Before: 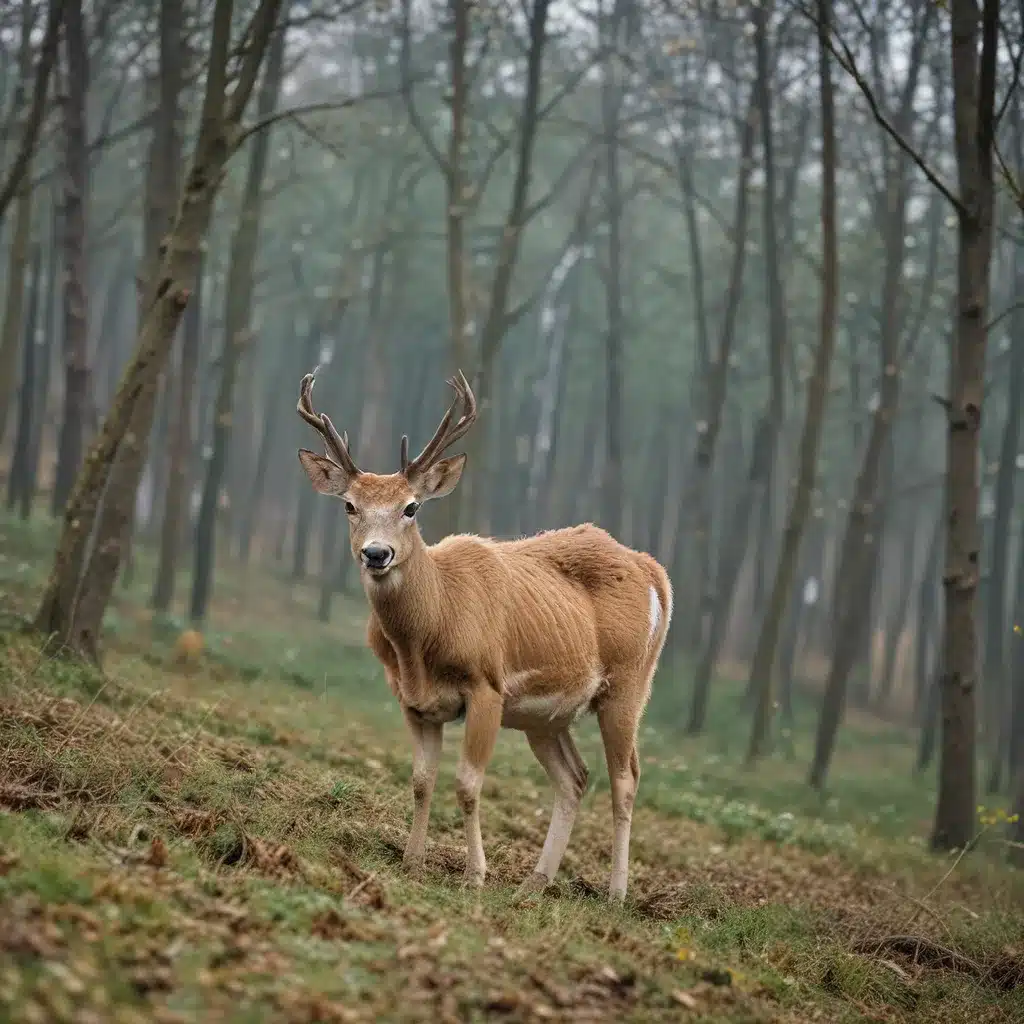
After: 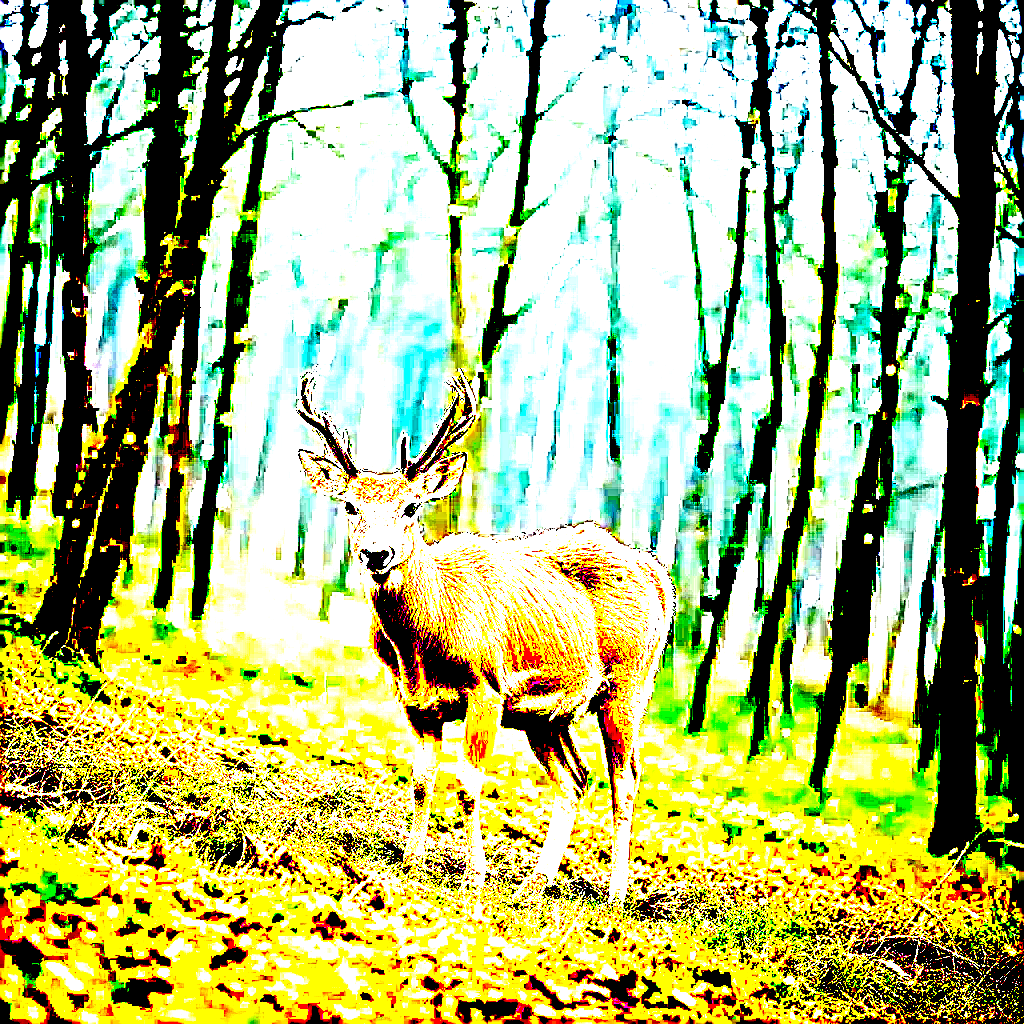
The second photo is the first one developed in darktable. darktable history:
exposure: black level correction 0.099, exposure 2.98 EV, compensate highlight preservation false
sharpen: amount 1.859
